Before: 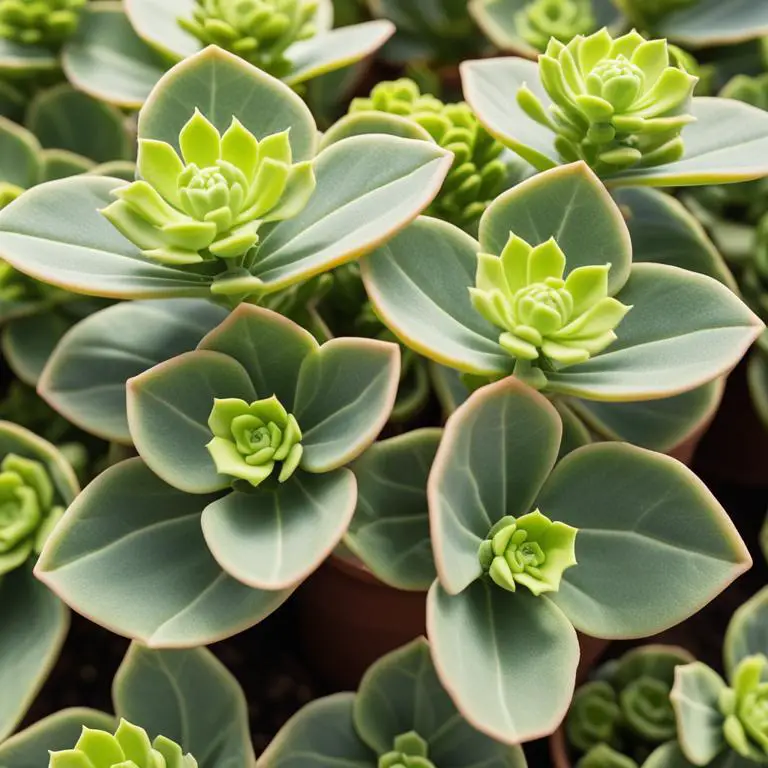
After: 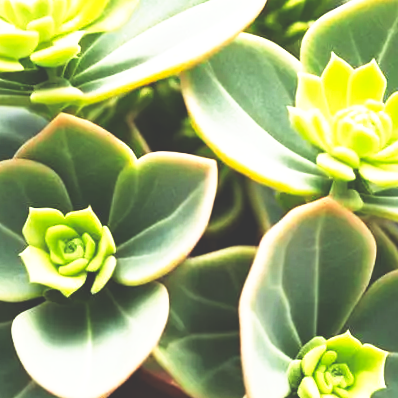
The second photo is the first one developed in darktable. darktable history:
white balance: emerald 1
rotate and perspective: rotation 2.27°, automatic cropping off
exposure: black level correction 0, exposure 0.6 EV, compensate exposure bias true, compensate highlight preservation false
base curve: curves: ch0 [(0, 0.036) (0.007, 0.037) (0.604, 0.887) (1, 1)], preserve colors none
crop: left 25%, top 25%, right 25%, bottom 25%
